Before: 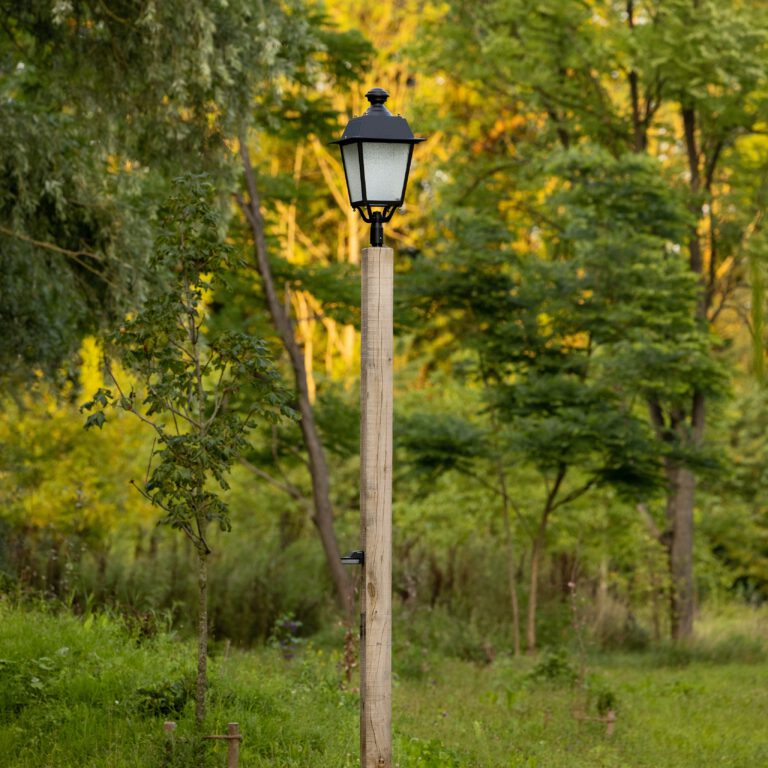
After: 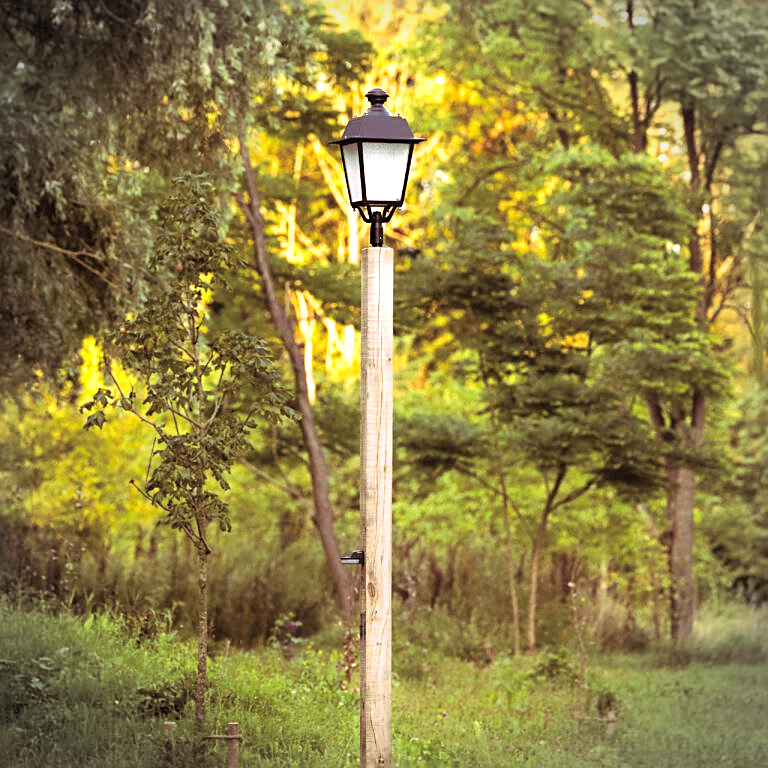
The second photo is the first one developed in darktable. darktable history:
contrast equalizer: octaves 7, y [[0.6 ×6], [0.55 ×6], [0 ×6], [0 ×6], [0 ×6]], mix -0.3
exposure: black level correction 0, exposure 0.2 EV, compensate exposure bias true, compensate highlight preservation false
sharpen: radius 1.967
vignetting: dithering 8-bit output, unbound false
split-toning: highlights › hue 298.8°, highlights › saturation 0.73, compress 41.76%
